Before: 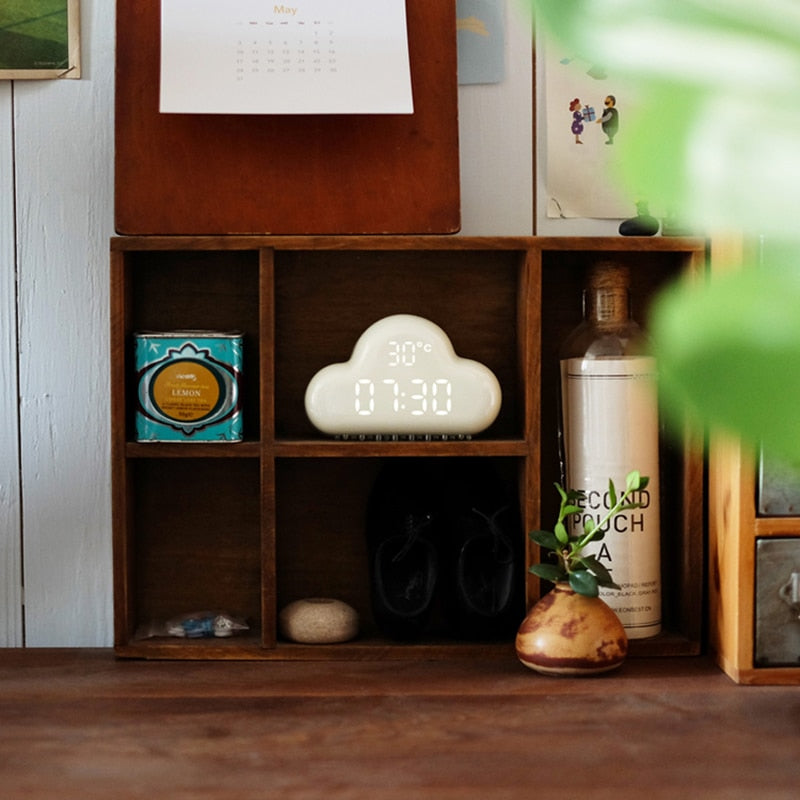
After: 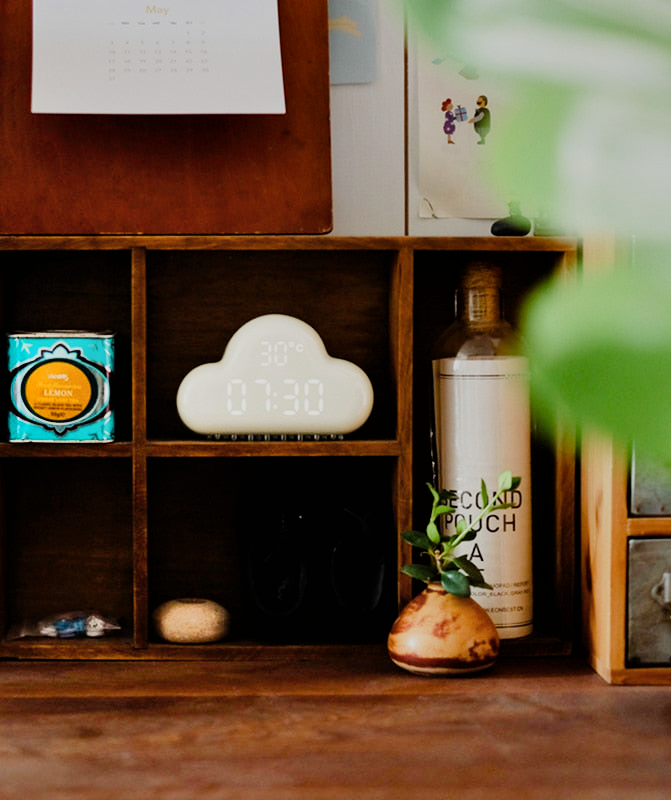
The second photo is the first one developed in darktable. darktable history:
crop: left 16.021%
shadows and highlights: soften with gaussian
filmic rgb: black relative exposure -7.65 EV, white relative exposure 4.56 EV, hardness 3.61
color balance rgb: perceptual saturation grading › global saturation 20%, perceptual saturation grading › highlights -50.143%, perceptual saturation grading › shadows 30.366%, global vibrance 20%
